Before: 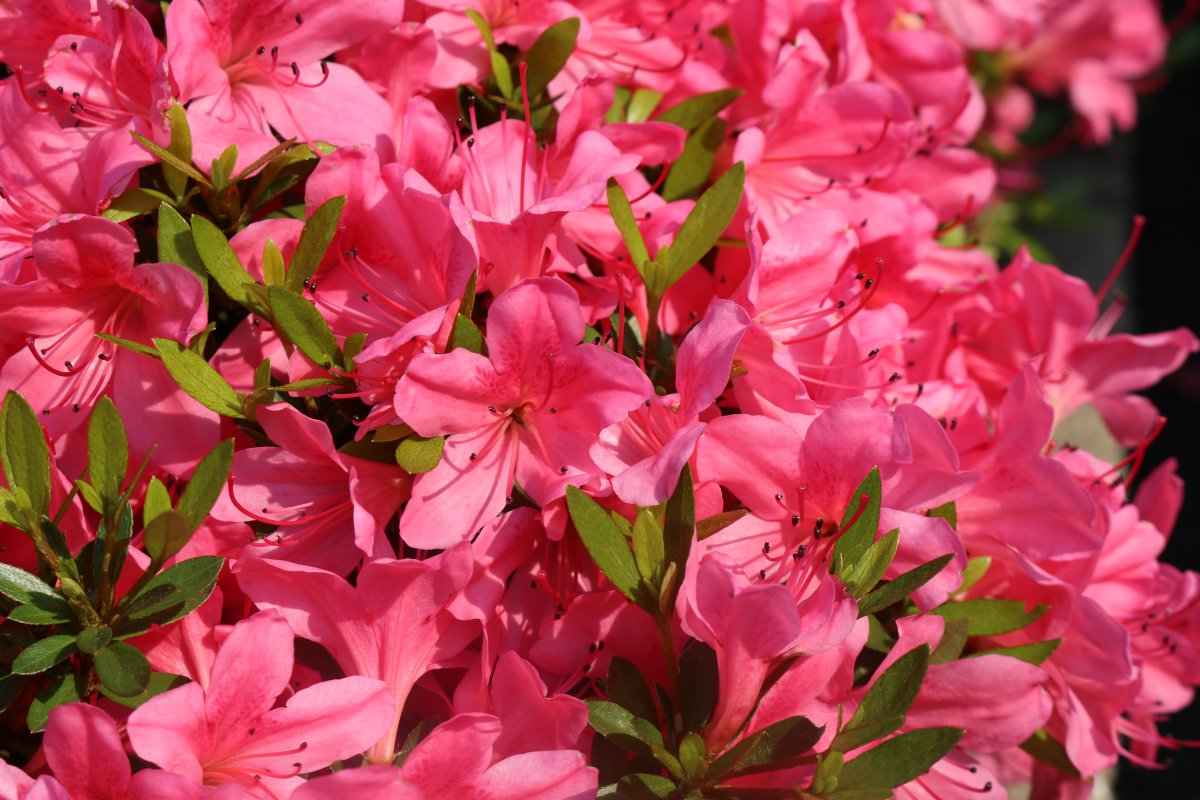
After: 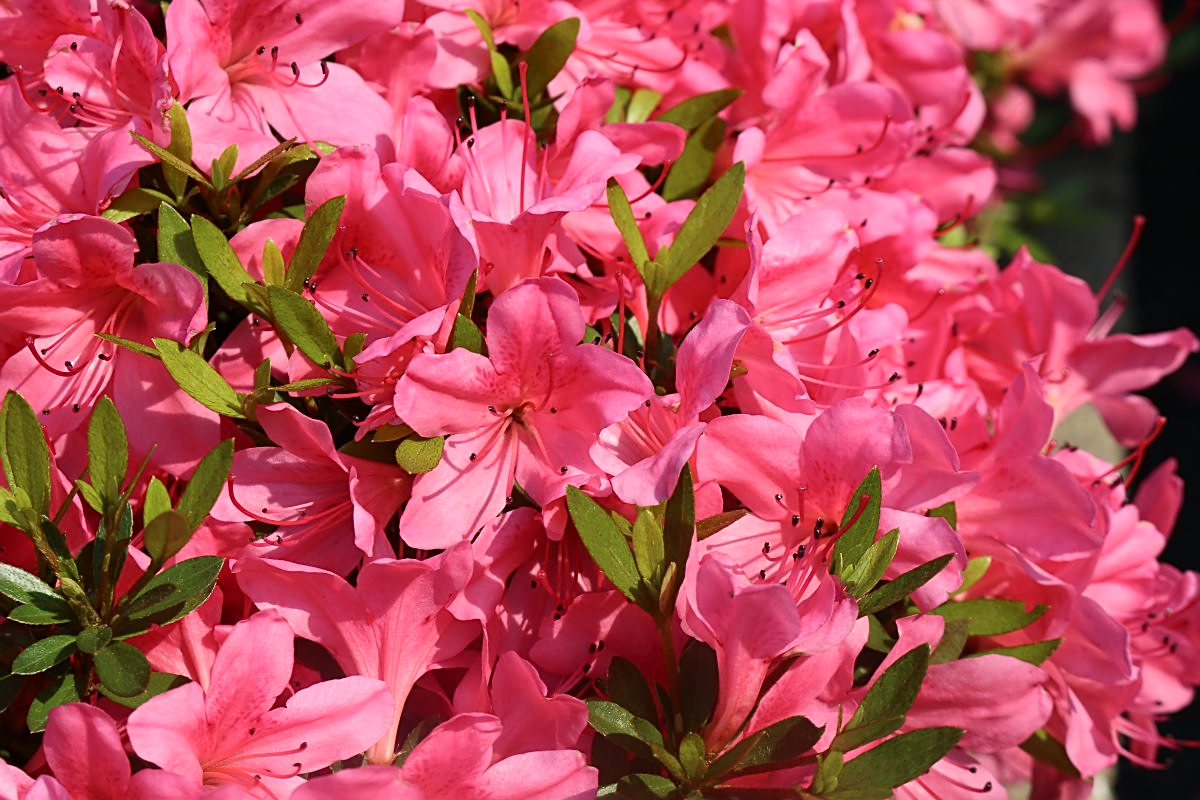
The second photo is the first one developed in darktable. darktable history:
contrast brightness saturation: contrast 0.15, brightness 0.05
sharpen: on, module defaults
white balance: red 0.978, blue 0.999
